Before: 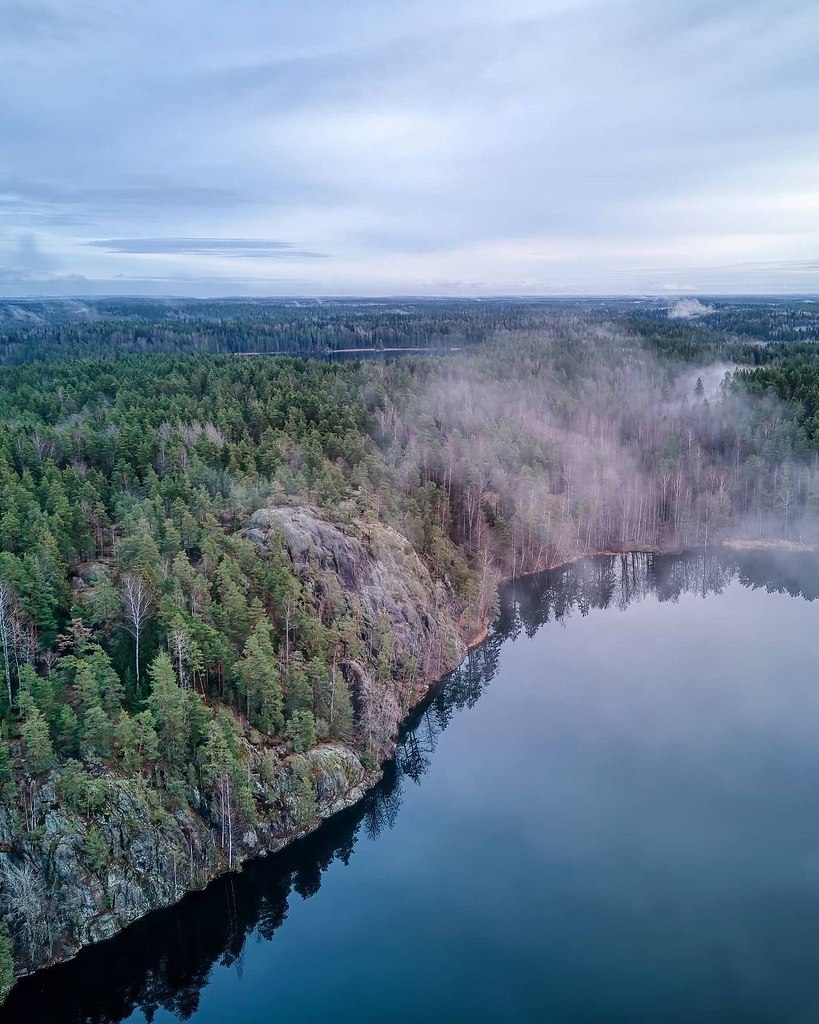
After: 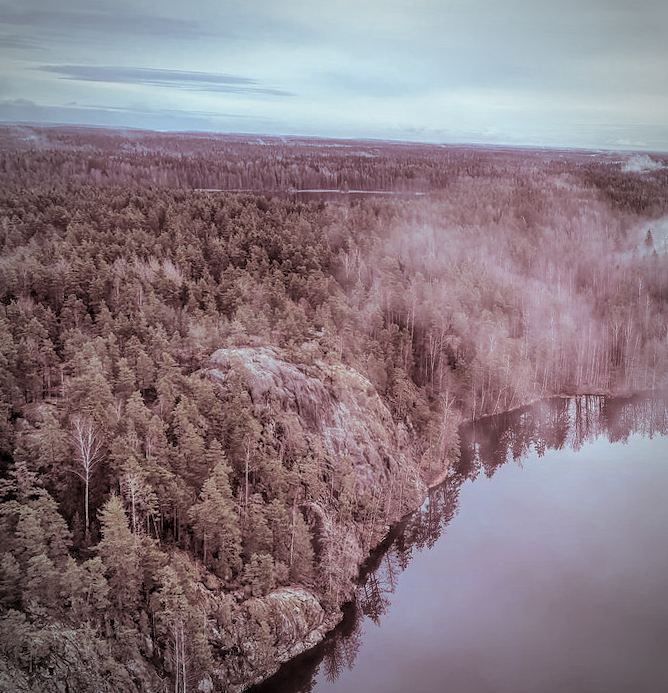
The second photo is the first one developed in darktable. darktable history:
exposure: black level correction 0.005, exposure 0.417 EV, compensate highlight preservation false
local contrast: on, module defaults
rotate and perspective: rotation 0.679°, lens shift (horizontal) 0.136, crop left 0.009, crop right 0.991, crop top 0.078, crop bottom 0.95
crop: left 7.856%, top 11.836%, right 10.12%, bottom 15.387%
vignetting: on, module defaults
color balance rgb: perceptual saturation grading › global saturation -27.94%, hue shift -2.27°, contrast -21.26%
split-toning: shadows › saturation 0.3, highlights › hue 180°, highlights › saturation 0.3, compress 0%
